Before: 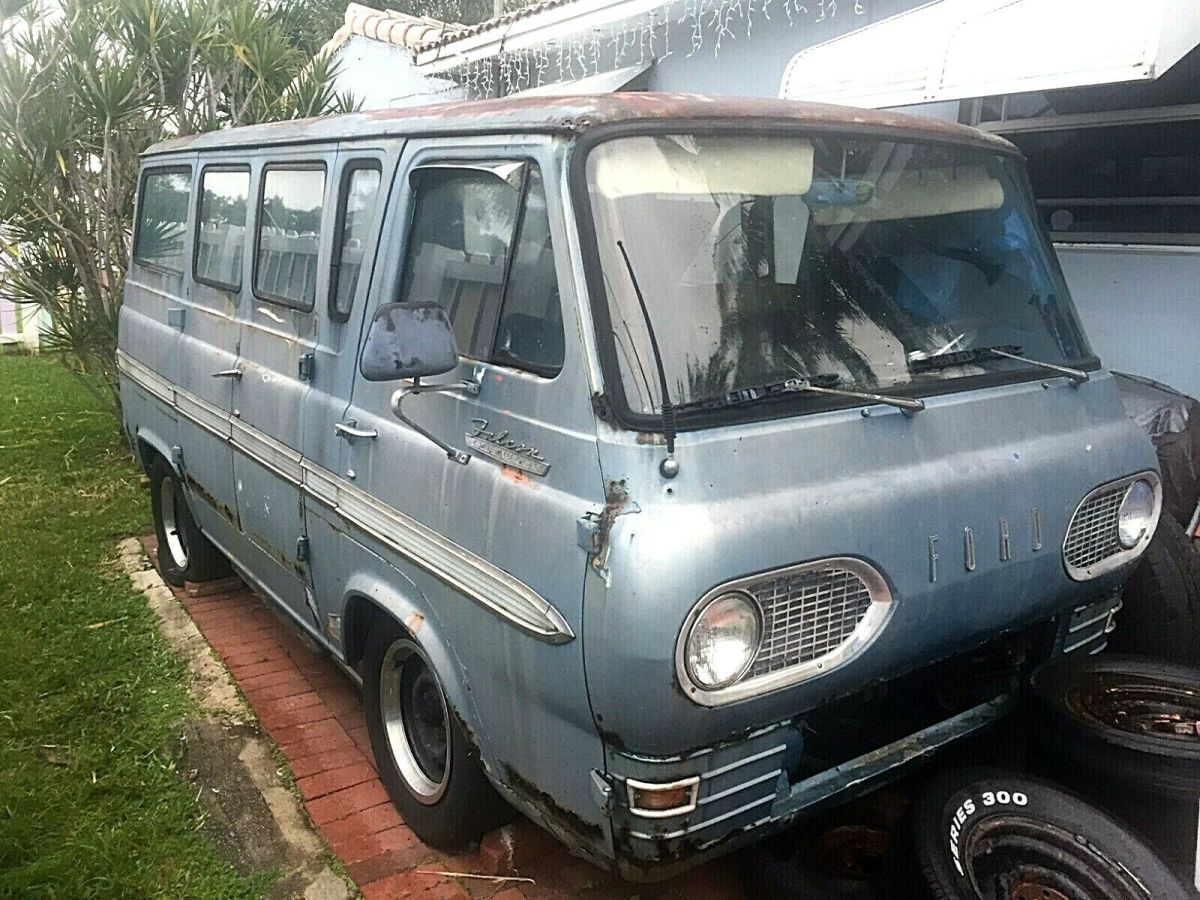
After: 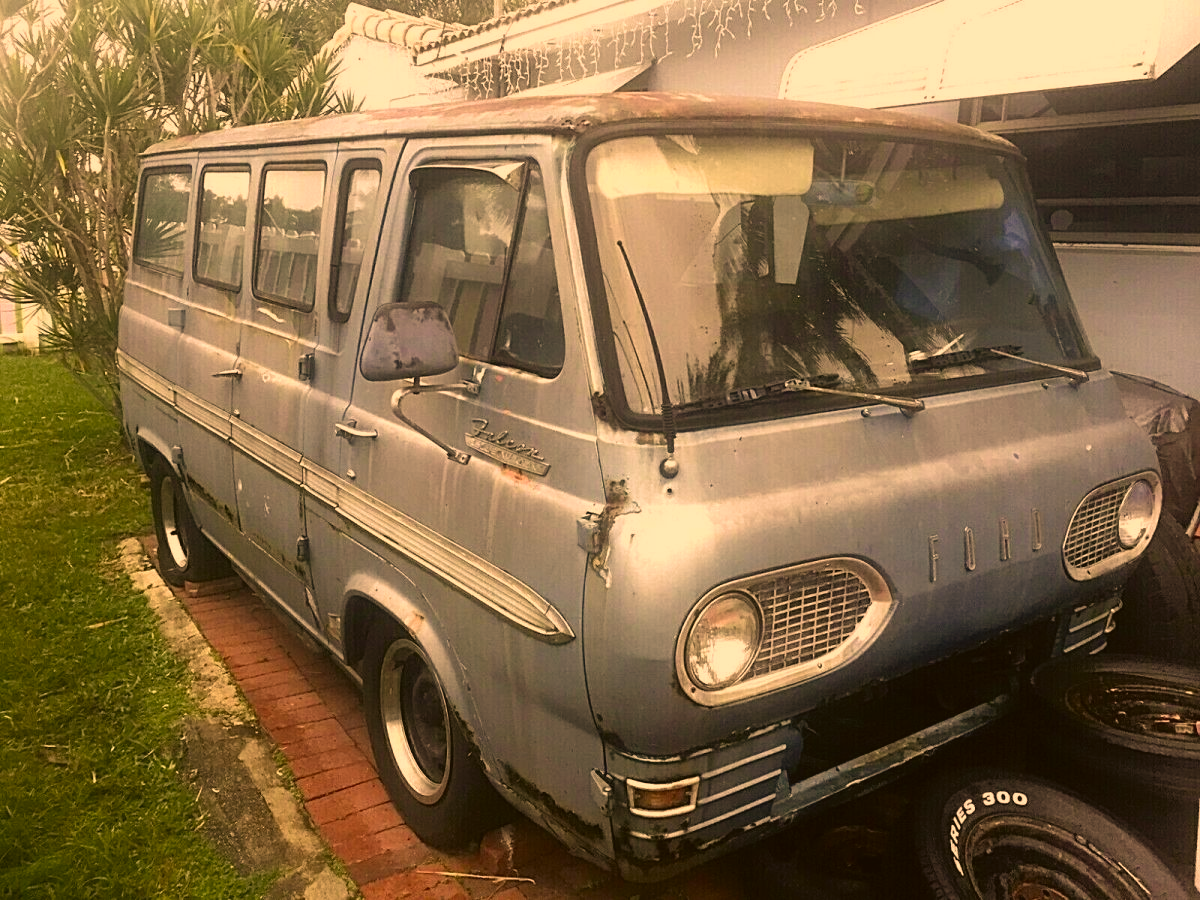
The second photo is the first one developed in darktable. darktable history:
color correction: highlights a* 18.32, highlights b* 35.01, shadows a* 1.9, shadows b* 6.59, saturation 1.01
contrast brightness saturation: contrast -0.074, brightness -0.031, saturation -0.109
velvia: on, module defaults
